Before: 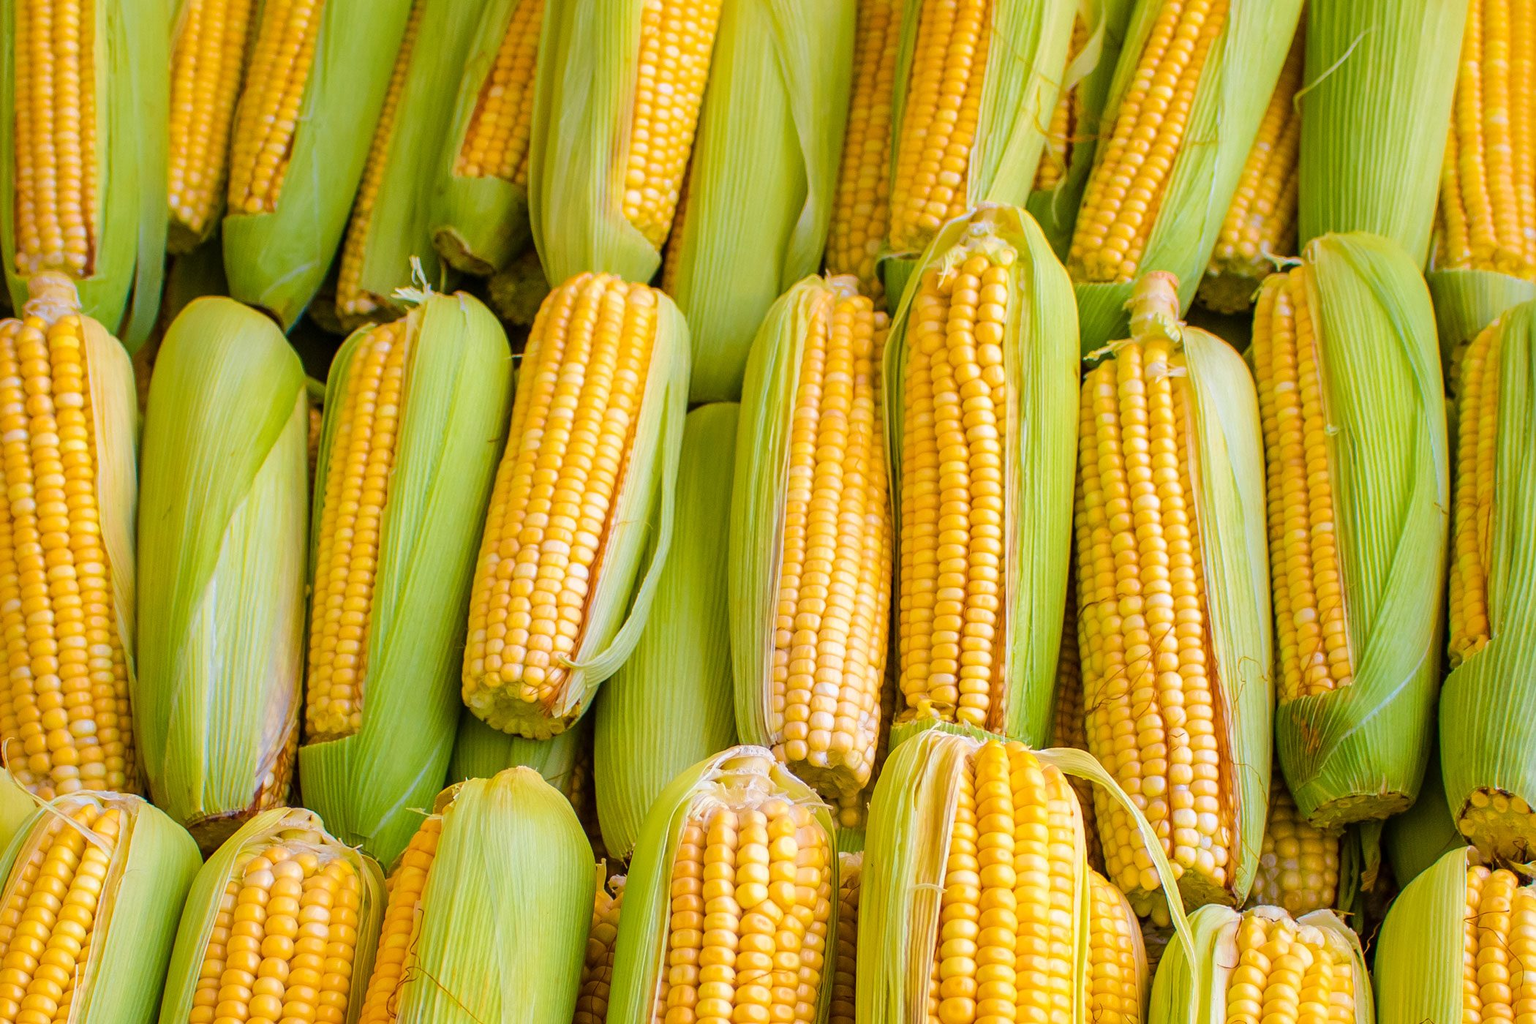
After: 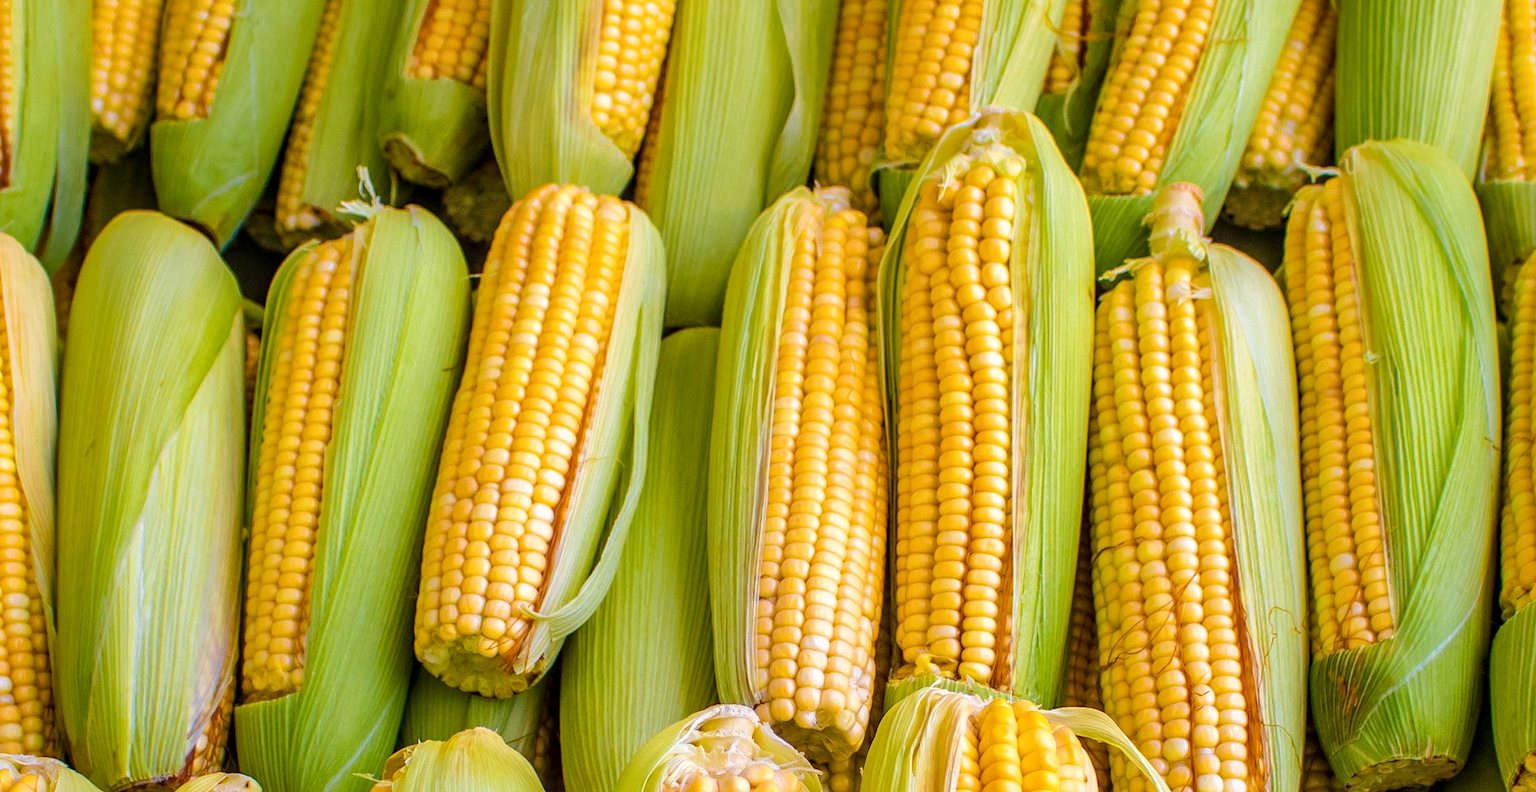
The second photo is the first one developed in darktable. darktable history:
local contrast: on, module defaults
crop: left 5.596%, top 10.314%, right 3.534%, bottom 19.395%
